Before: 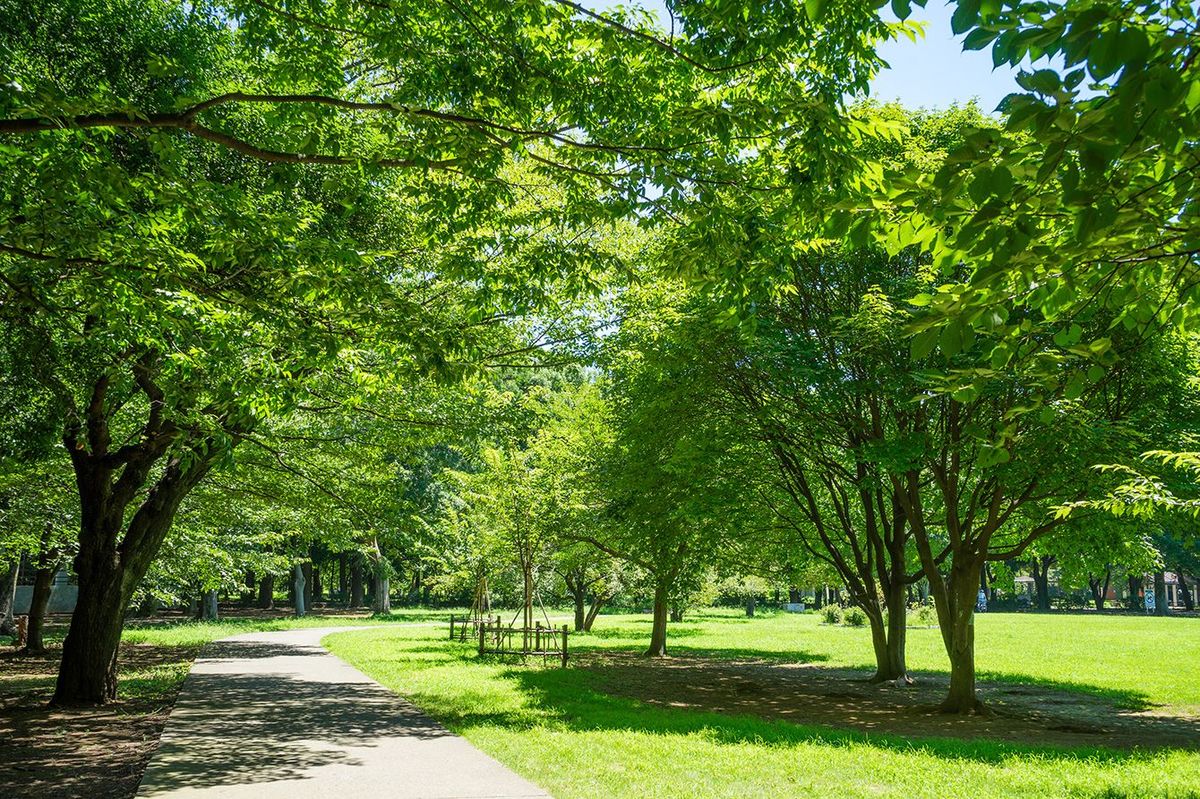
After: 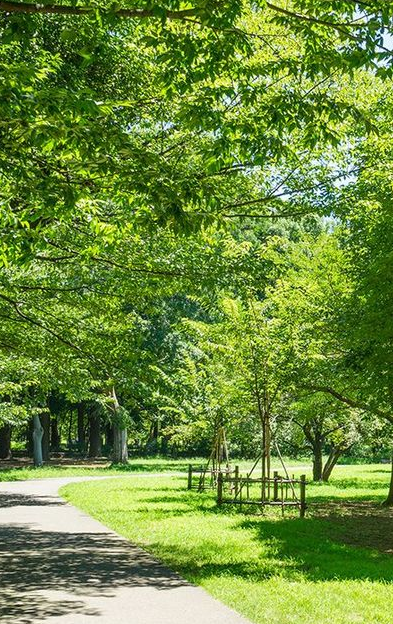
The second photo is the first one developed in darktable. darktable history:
crop and rotate: left 21.879%, top 18.864%, right 45.288%, bottom 2.968%
